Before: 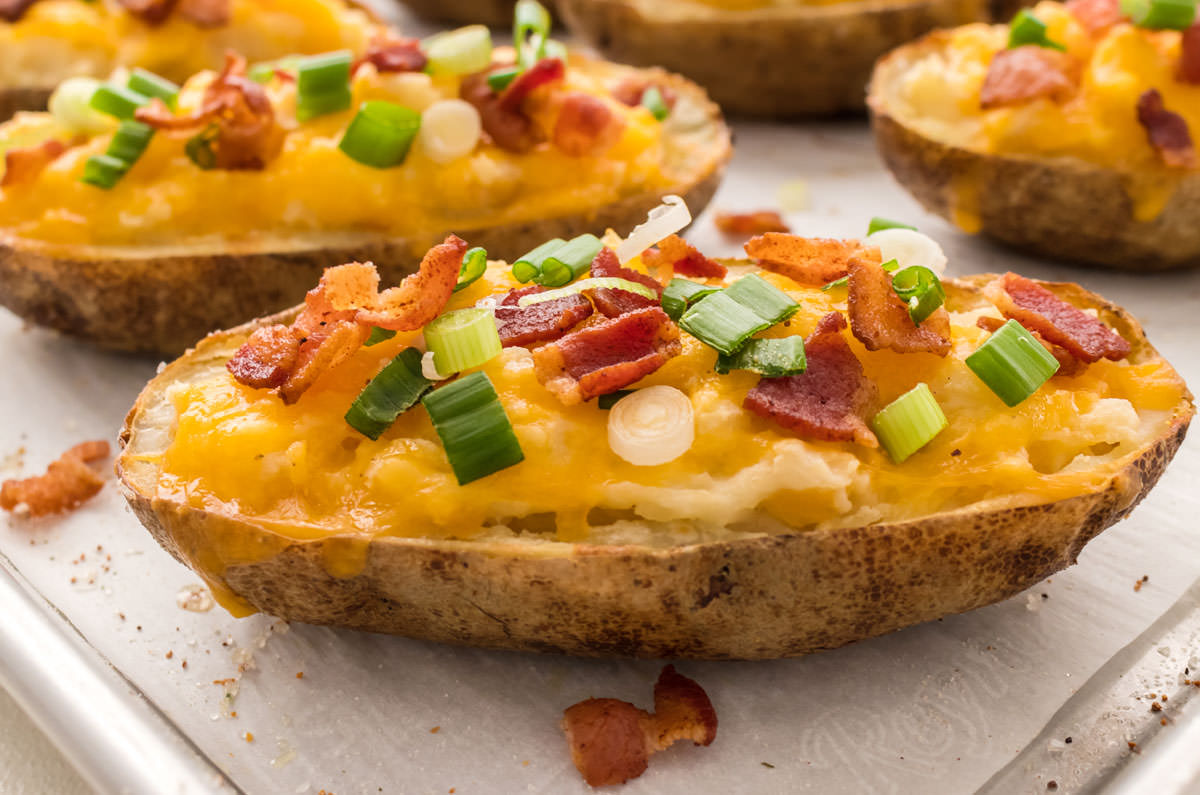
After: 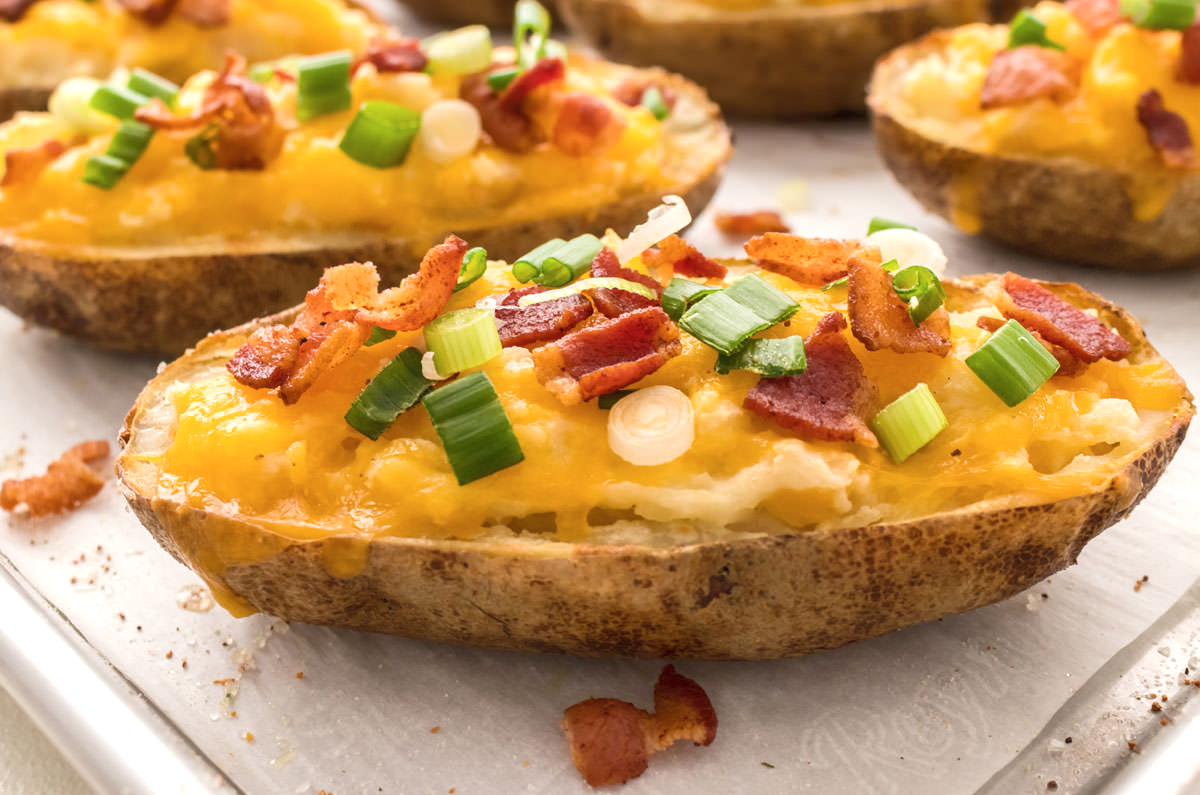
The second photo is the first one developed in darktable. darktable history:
shadows and highlights: radius 44.78, white point adjustment 6.64, compress 79.65%, highlights color adjustment 78.42%, soften with gaussian
rgb curve: curves: ch0 [(0, 0) (0.093, 0.159) (0.241, 0.265) (0.414, 0.42) (1, 1)], compensate middle gray true, preserve colors basic power
